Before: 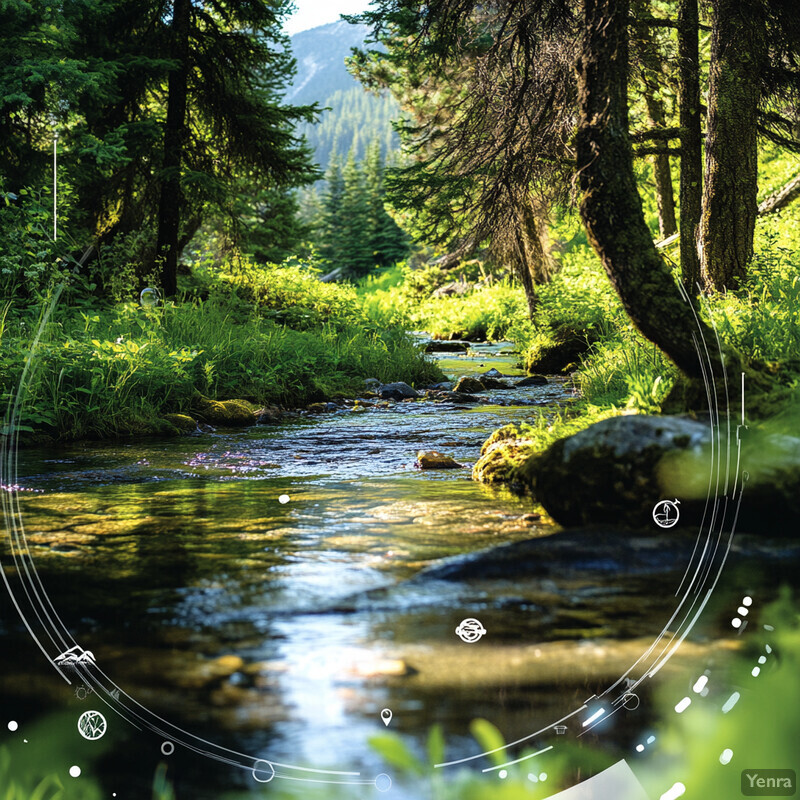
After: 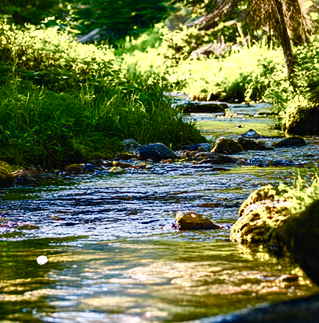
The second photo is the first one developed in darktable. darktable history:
color balance rgb: shadows lift › luminance -9.79%, highlights gain › chroma 1.432%, highlights gain › hue 310.83°, perceptual saturation grading › global saturation 24.768%, perceptual saturation grading › highlights -51.073%, perceptual saturation grading › mid-tones 19.249%, perceptual saturation grading › shadows 60.866%, saturation formula JzAzBz (2021)
crop: left 30.372%, top 29.91%, right 29.663%, bottom 29.687%
